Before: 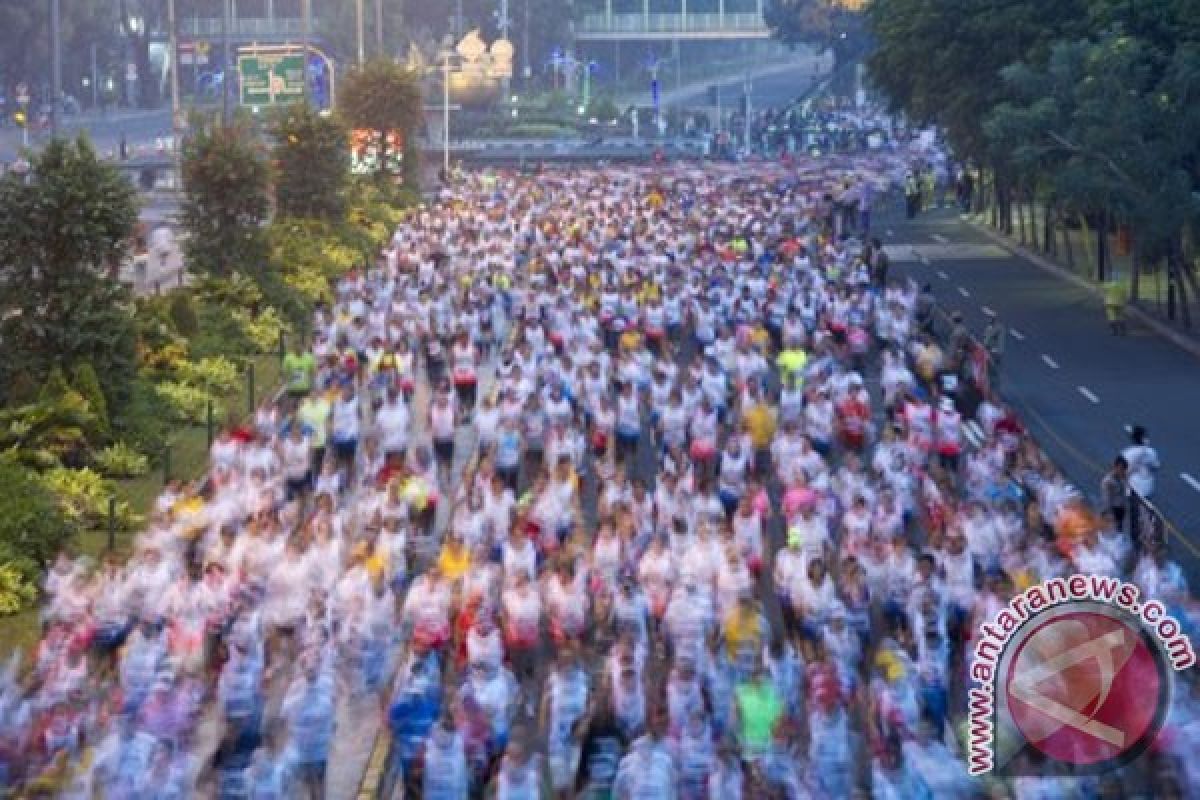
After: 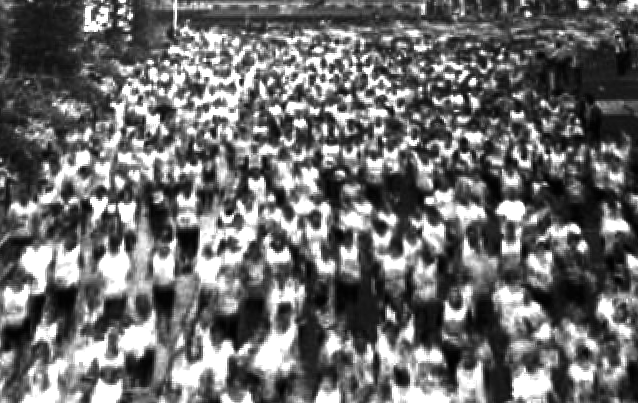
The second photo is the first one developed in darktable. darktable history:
crop: left 20.932%, top 15.471%, right 21.848%, bottom 34.081%
rotate and perspective: rotation 0.215°, lens shift (vertical) -0.139, crop left 0.069, crop right 0.939, crop top 0.002, crop bottom 0.996
contrast brightness saturation: contrast 0.02, brightness -1, saturation -1
exposure: exposure 1.089 EV, compensate highlight preservation false
